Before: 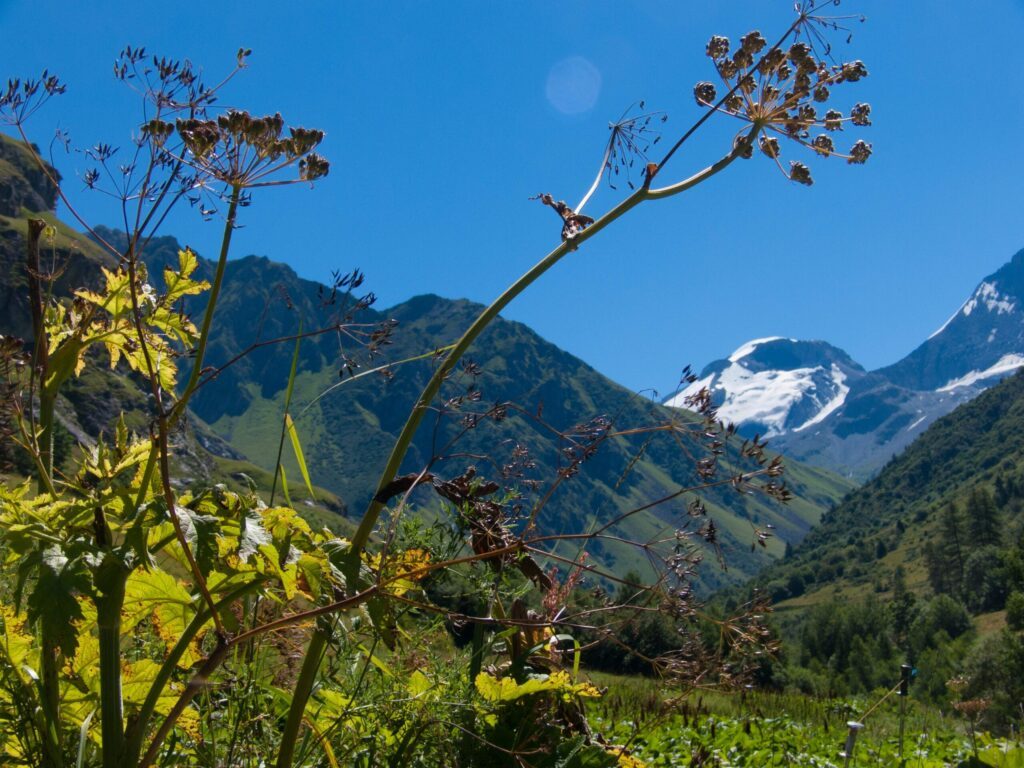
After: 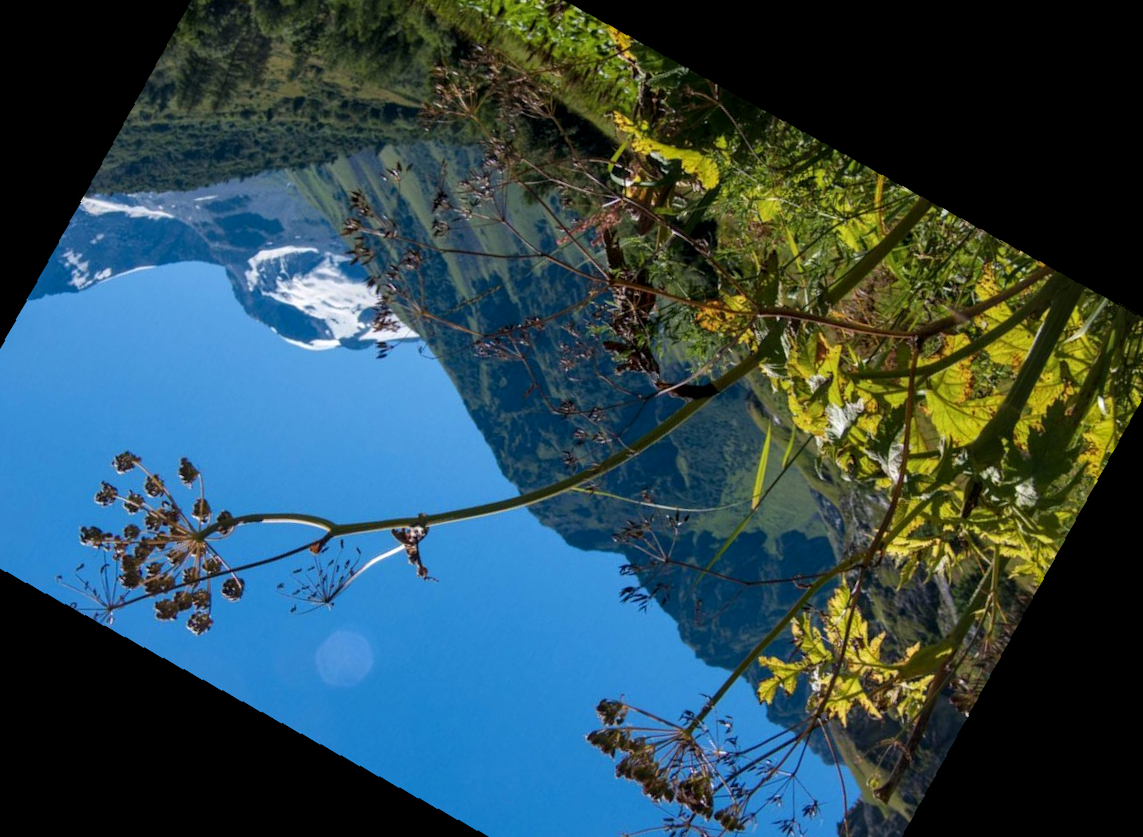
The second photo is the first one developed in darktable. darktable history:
rotate and perspective: rotation -2.56°, automatic cropping off
crop and rotate: angle 148.68°, left 9.111%, top 15.603%, right 4.588%, bottom 17.041%
local contrast: on, module defaults
